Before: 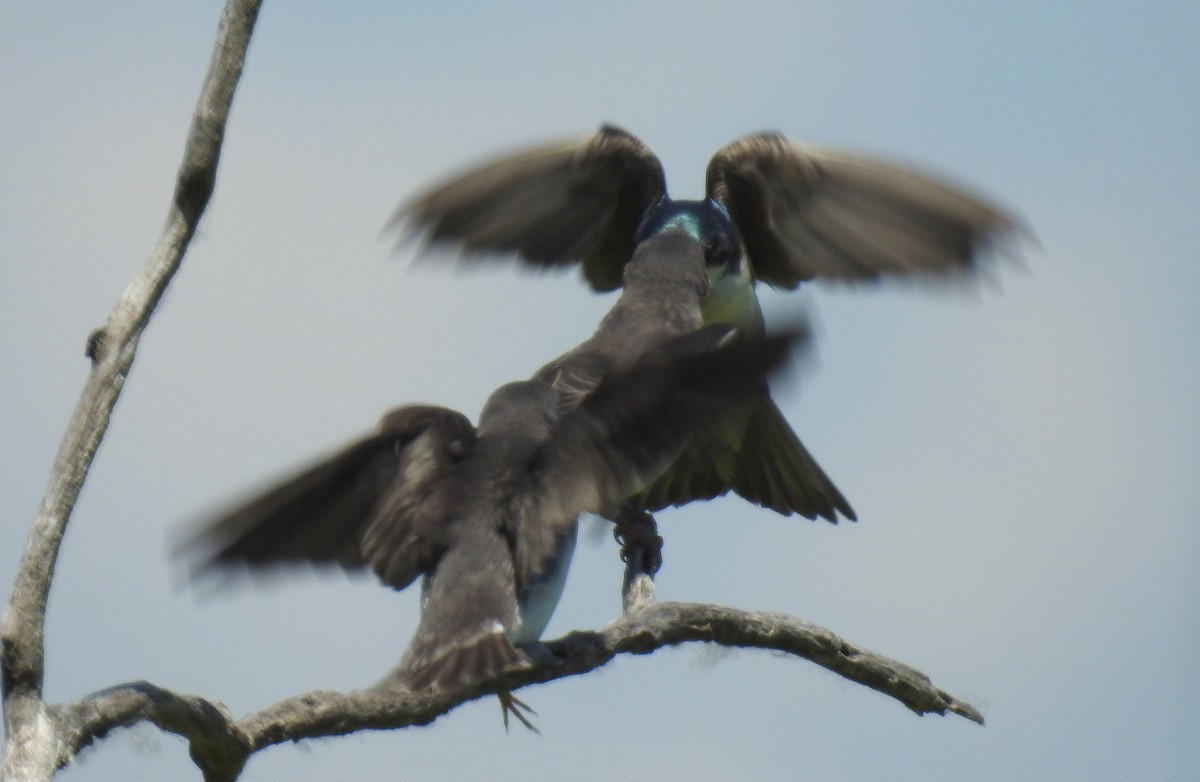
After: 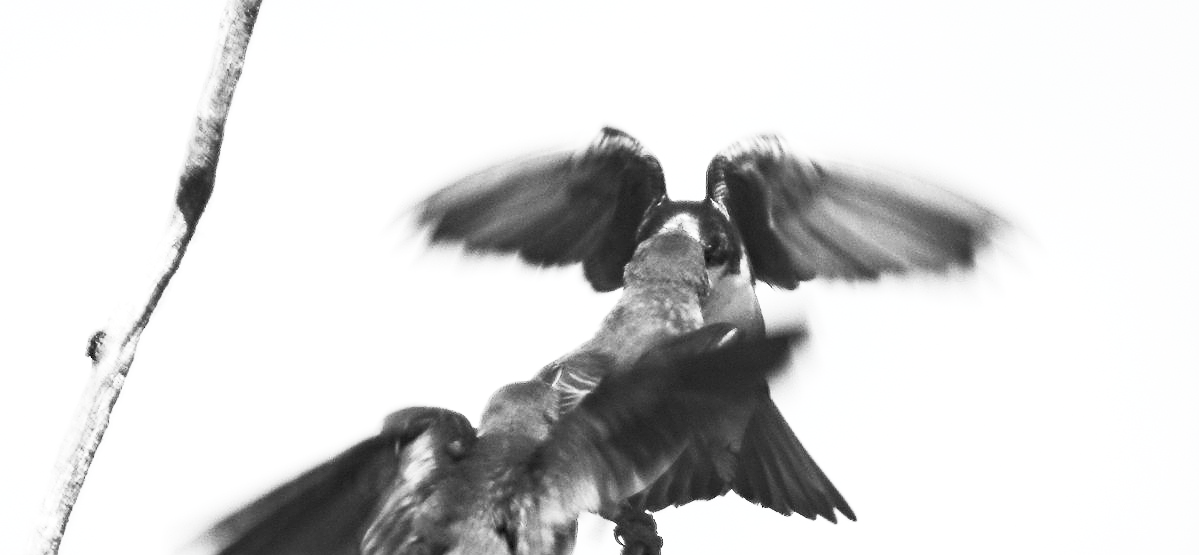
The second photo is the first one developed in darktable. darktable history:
contrast brightness saturation: contrast 0.532, brightness 0.471, saturation -0.987
haze removal: compatibility mode true, adaptive false
sharpen: on, module defaults
crop: right 0.001%, bottom 29.012%
exposure: black level correction 0, exposure 1.097 EV, compensate highlight preservation false
